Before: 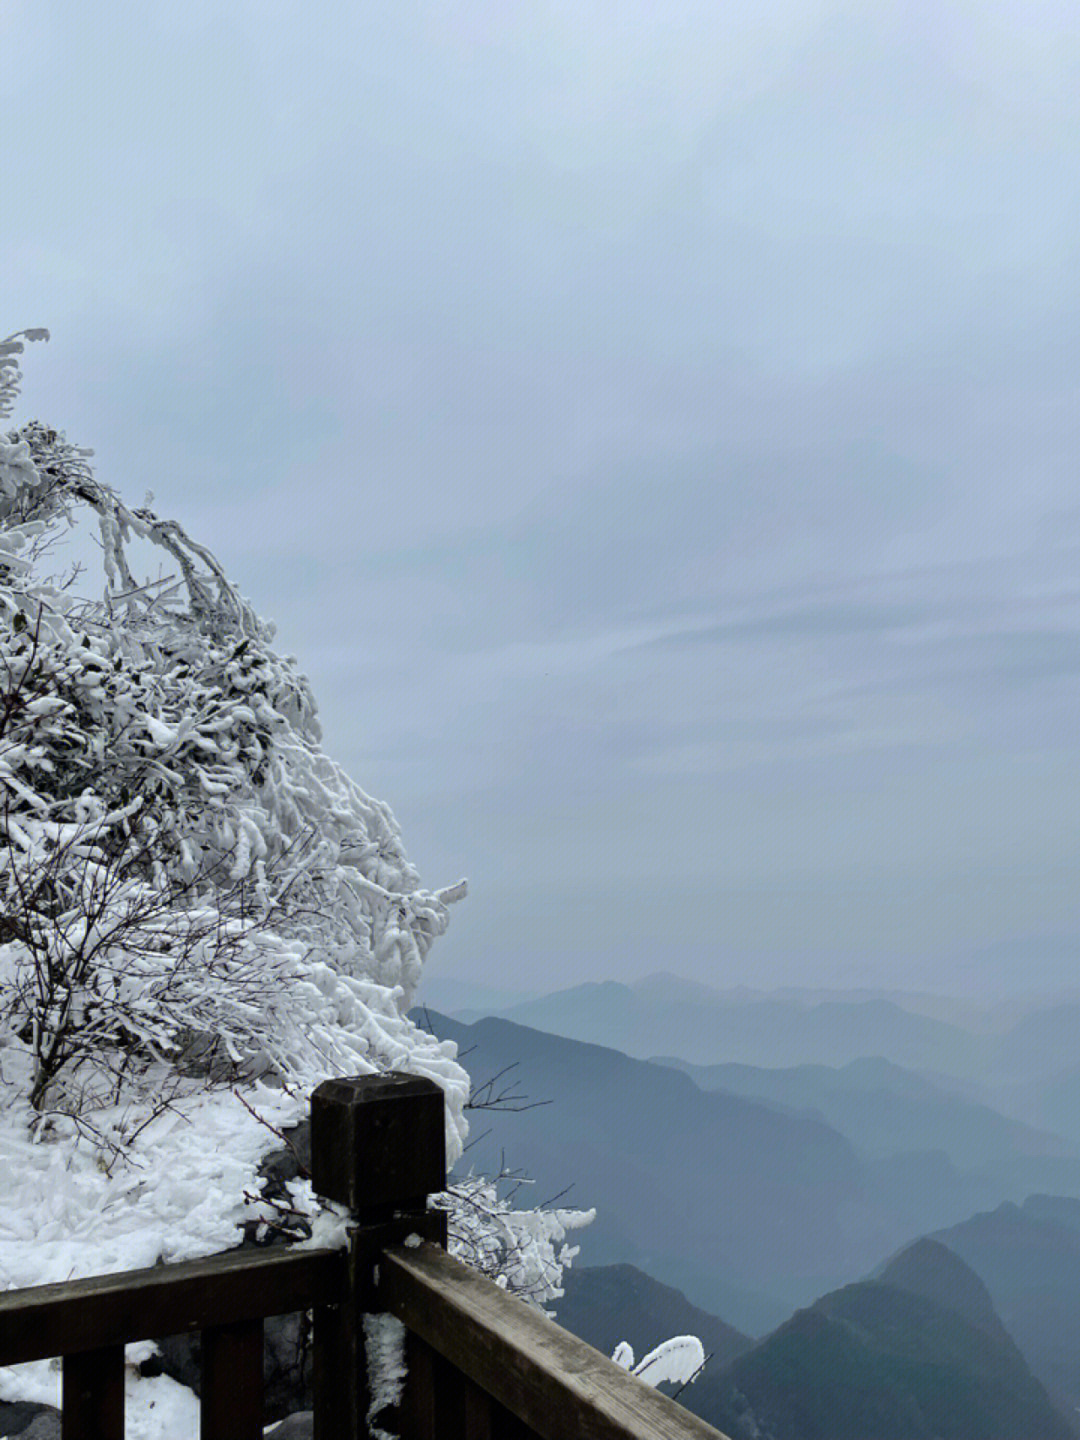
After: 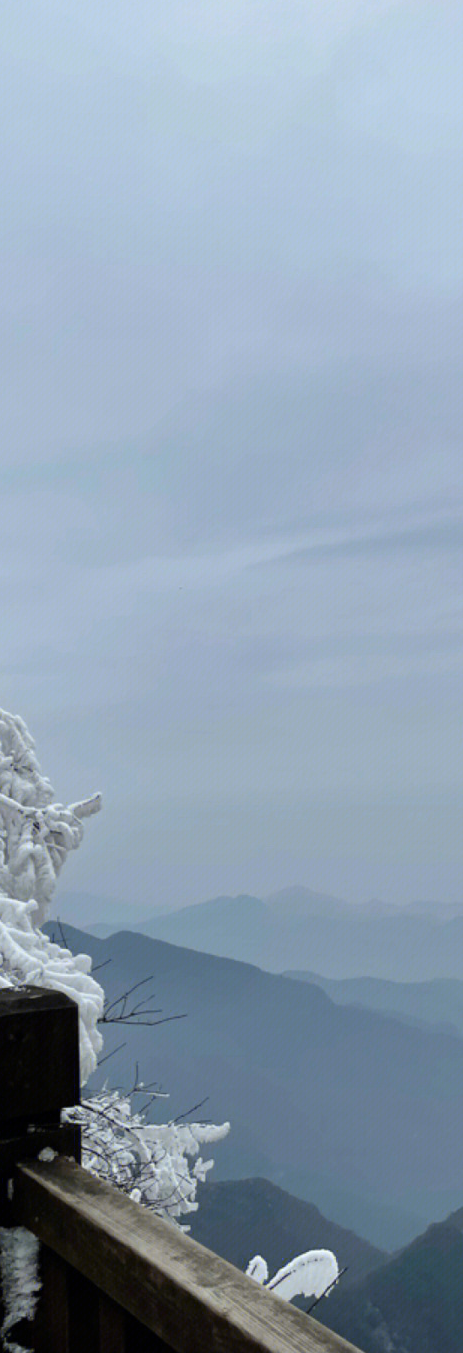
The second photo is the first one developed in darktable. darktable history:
crop: left 33.927%, top 6%, right 23.132%
